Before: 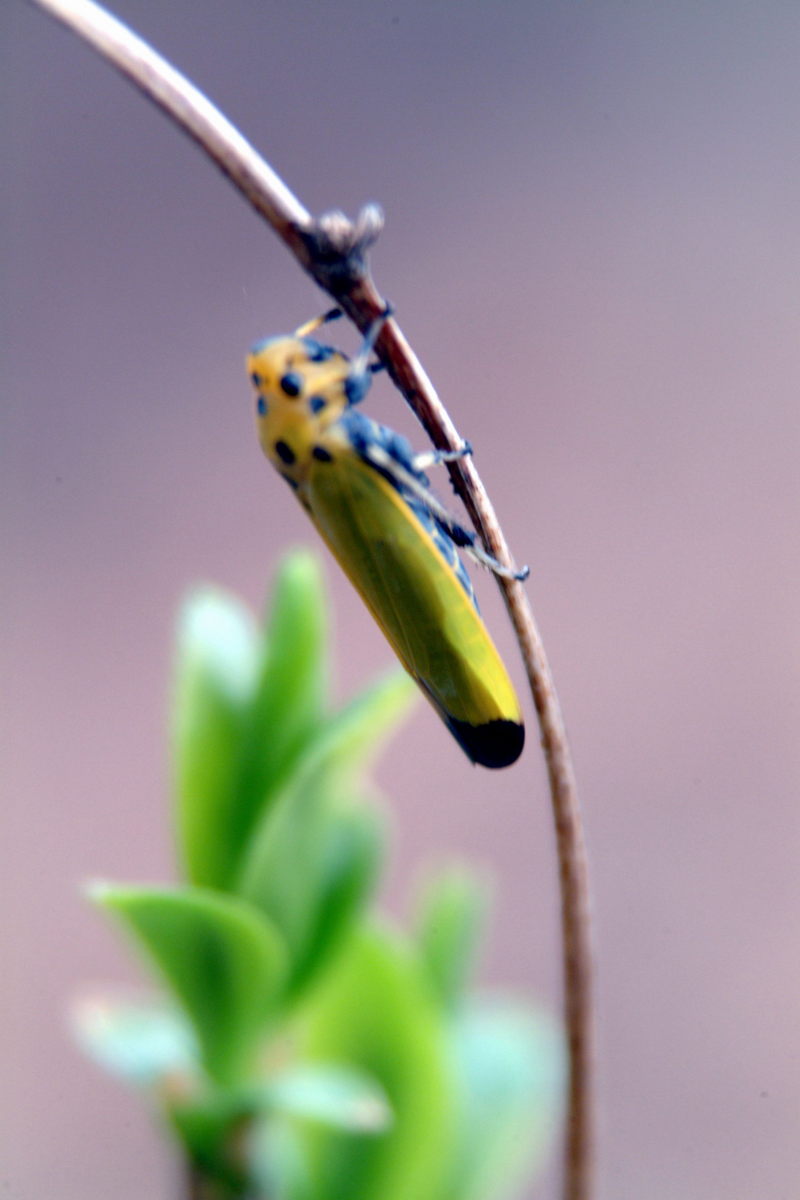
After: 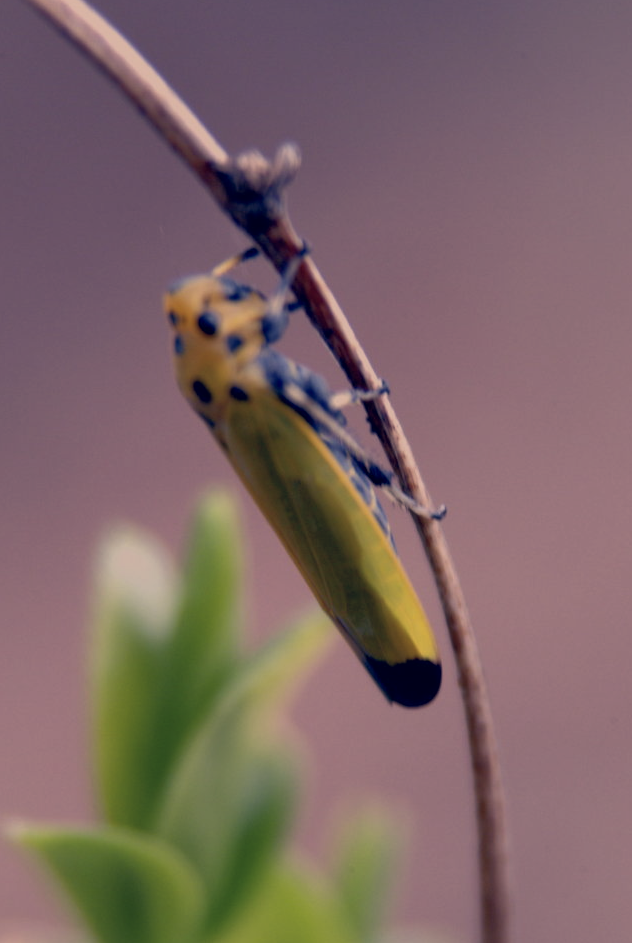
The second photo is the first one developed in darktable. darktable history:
color correction: highlights a* 19.62, highlights b* 27.75, shadows a* 3.34, shadows b* -16.97, saturation 0.748
crop and rotate: left 10.485%, top 5.118%, right 10.47%, bottom 16.242%
tone equalizer: -8 EV -0.013 EV, -7 EV 0.024 EV, -6 EV -0.006 EV, -5 EV 0.004 EV, -4 EV -0.028 EV, -3 EV -0.231 EV, -2 EV -0.683 EV, -1 EV -0.986 EV, +0 EV -0.961 EV
